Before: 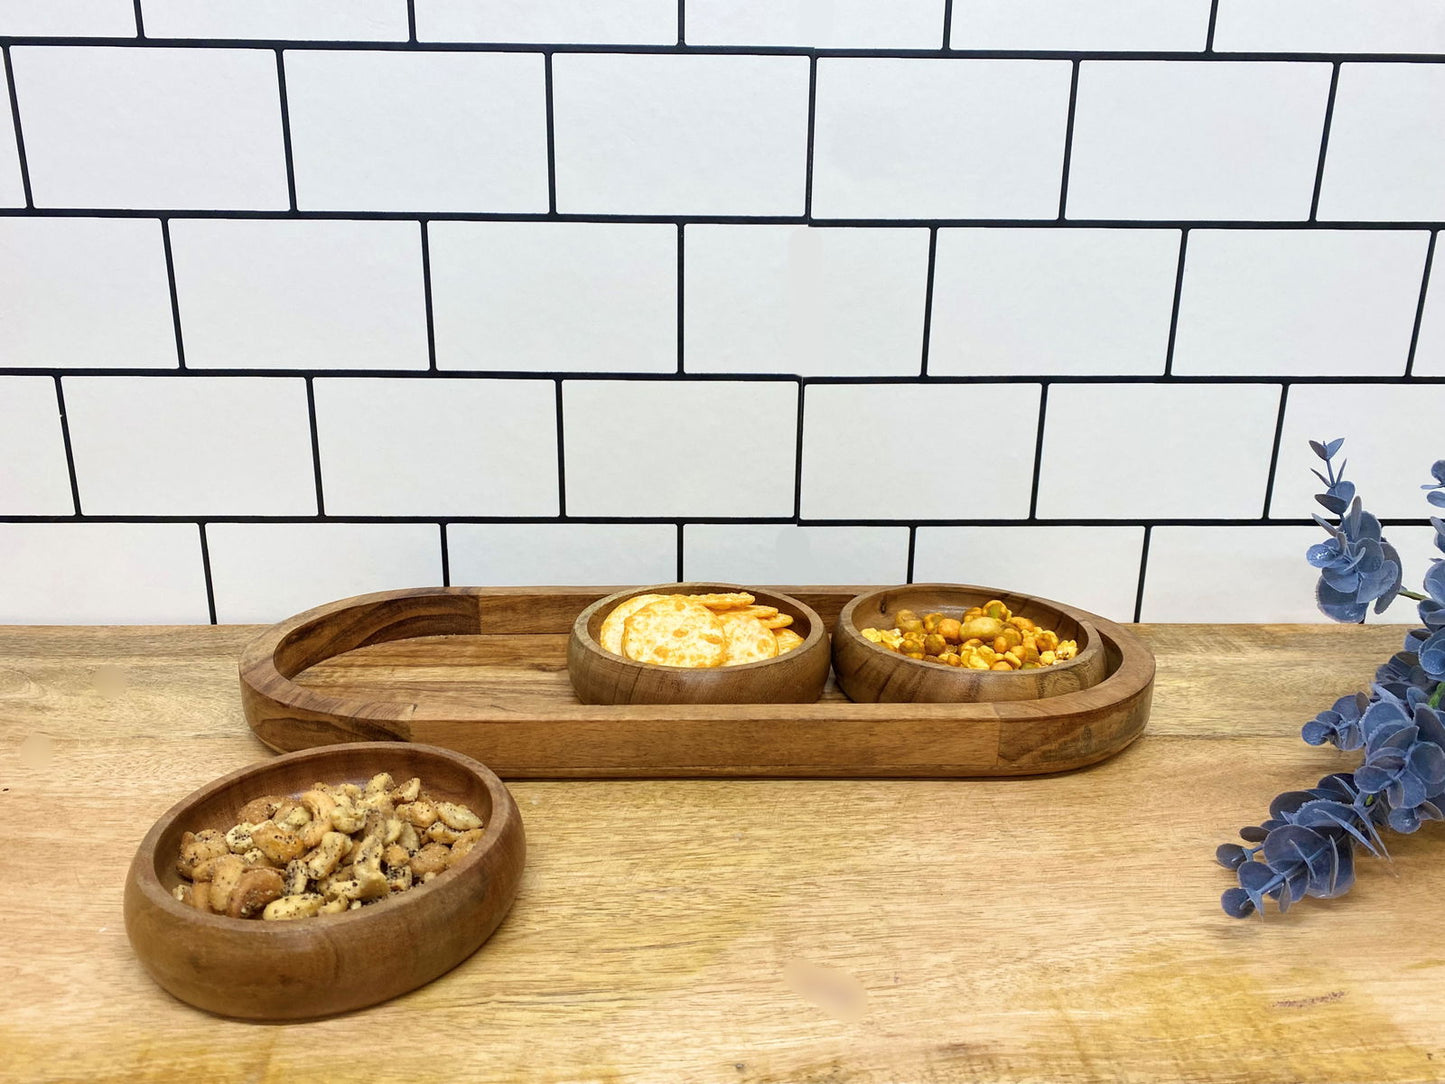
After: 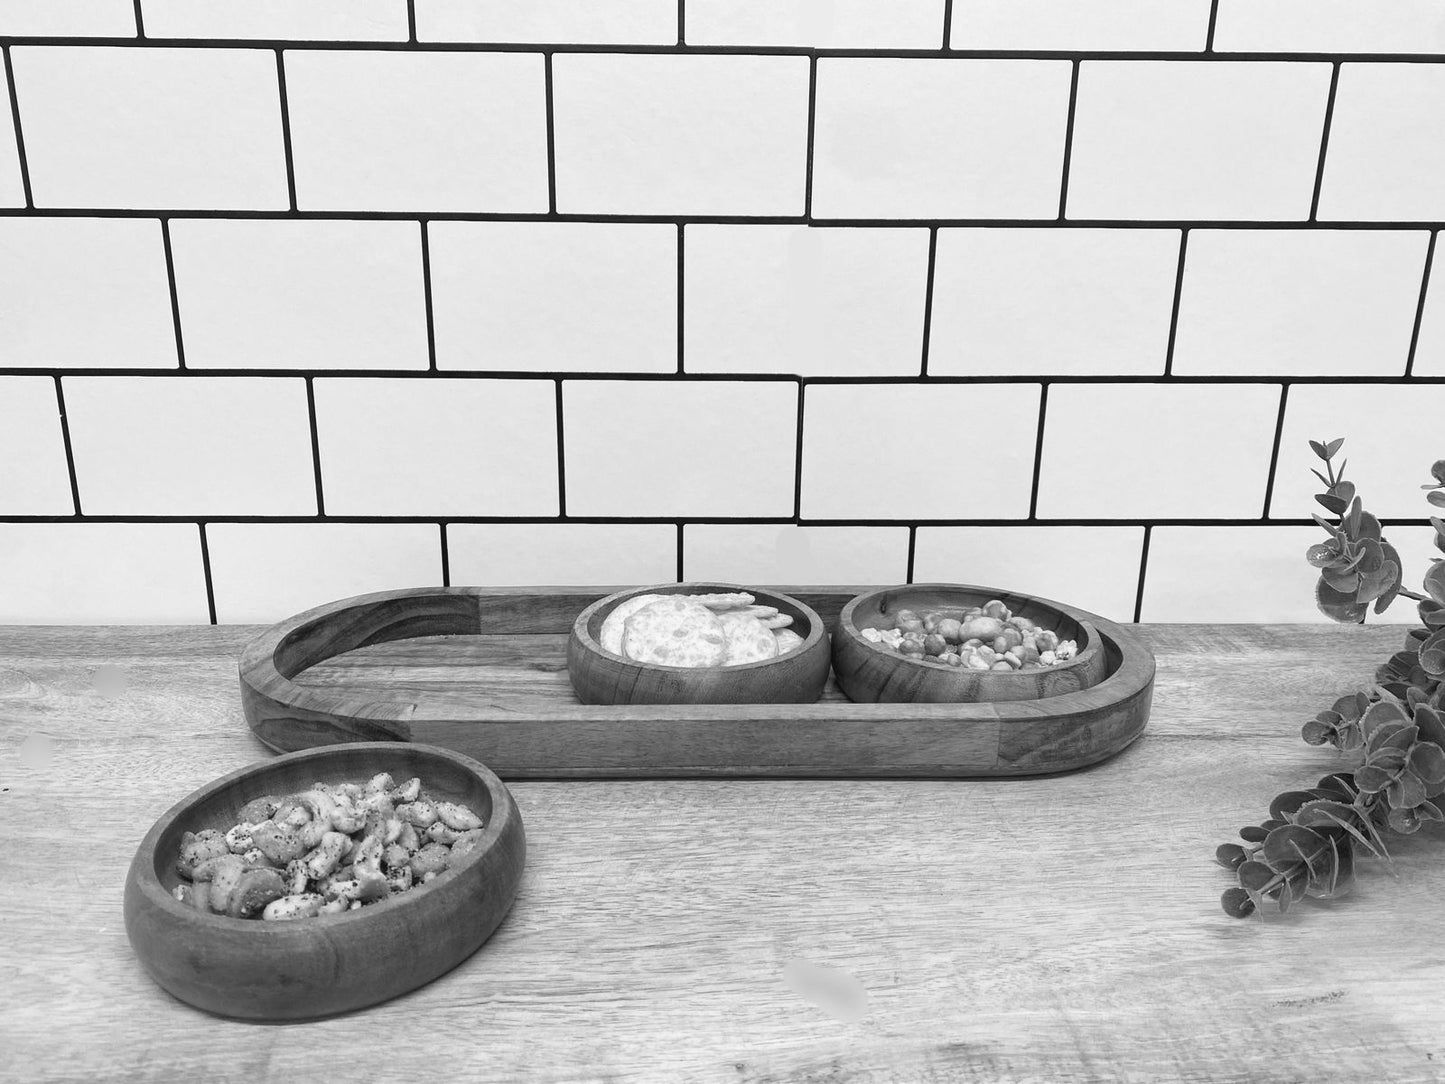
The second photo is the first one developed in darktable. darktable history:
exposure: compensate highlight preservation false
contrast brightness saturation: saturation 0.18
monochrome: on, module defaults
color balance rgb: shadows lift › chroma 9.92%, shadows lift › hue 45.12°, power › luminance 3.26%, power › hue 231.93°, global offset › luminance 0.4%, global offset › chroma 0.21%, global offset › hue 255.02°
